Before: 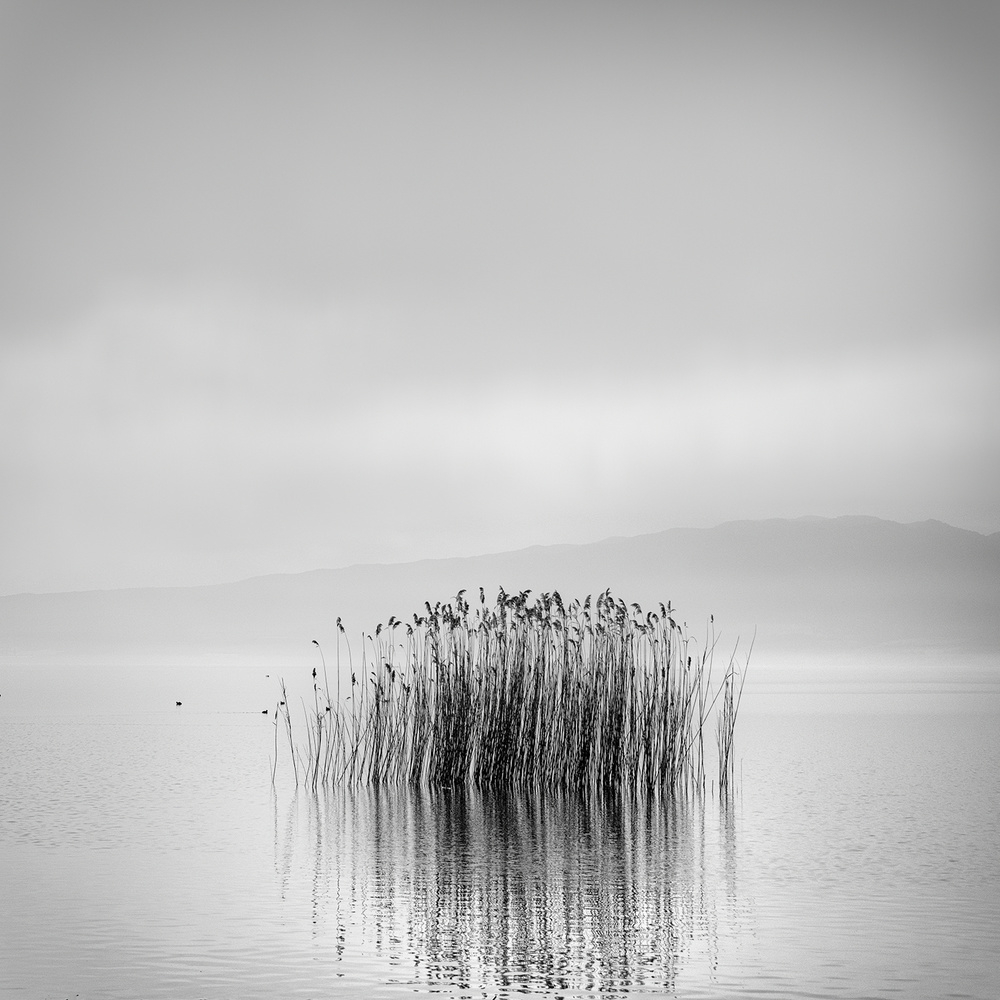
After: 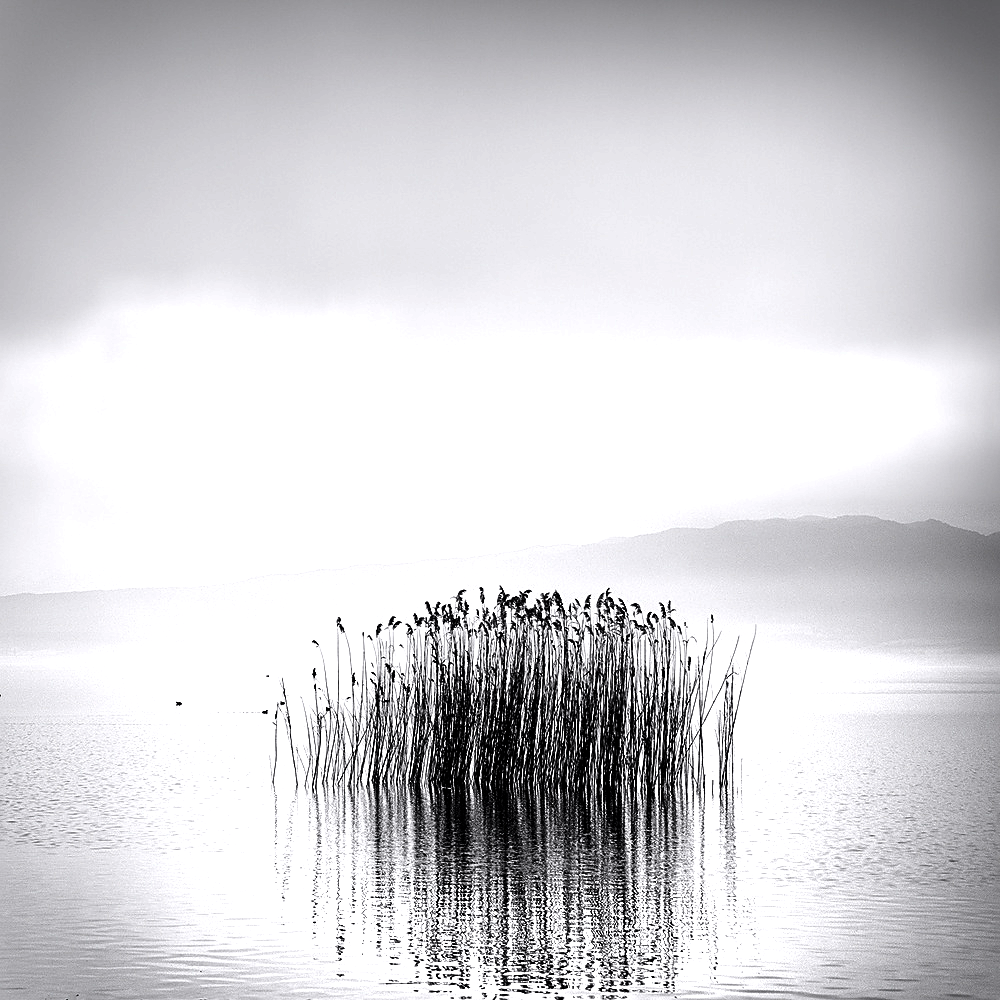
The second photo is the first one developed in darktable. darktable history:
tone equalizer: -8 EV -0.75 EV, -7 EV -0.7 EV, -6 EV -0.6 EV, -5 EV -0.4 EV, -3 EV 0.4 EV, -2 EV 0.6 EV, -1 EV 0.7 EV, +0 EV 0.75 EV, edges refinement/feathering 500, mask exposure compensation -1.57 EV, preserve details no
contrast brightness saturation: brightness -0.52
white balance: red 1.004, blue 1.024
sharpen: on, module defaults
